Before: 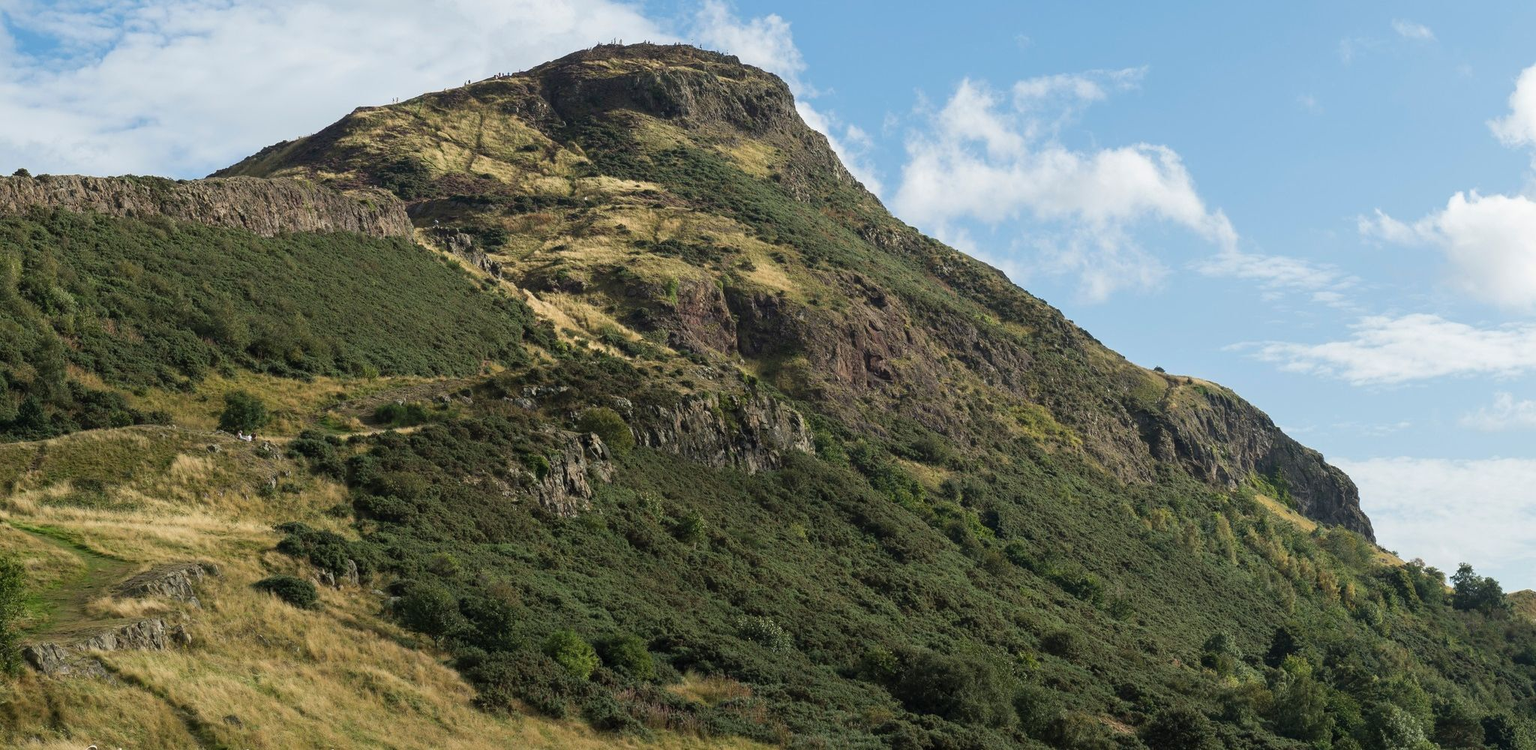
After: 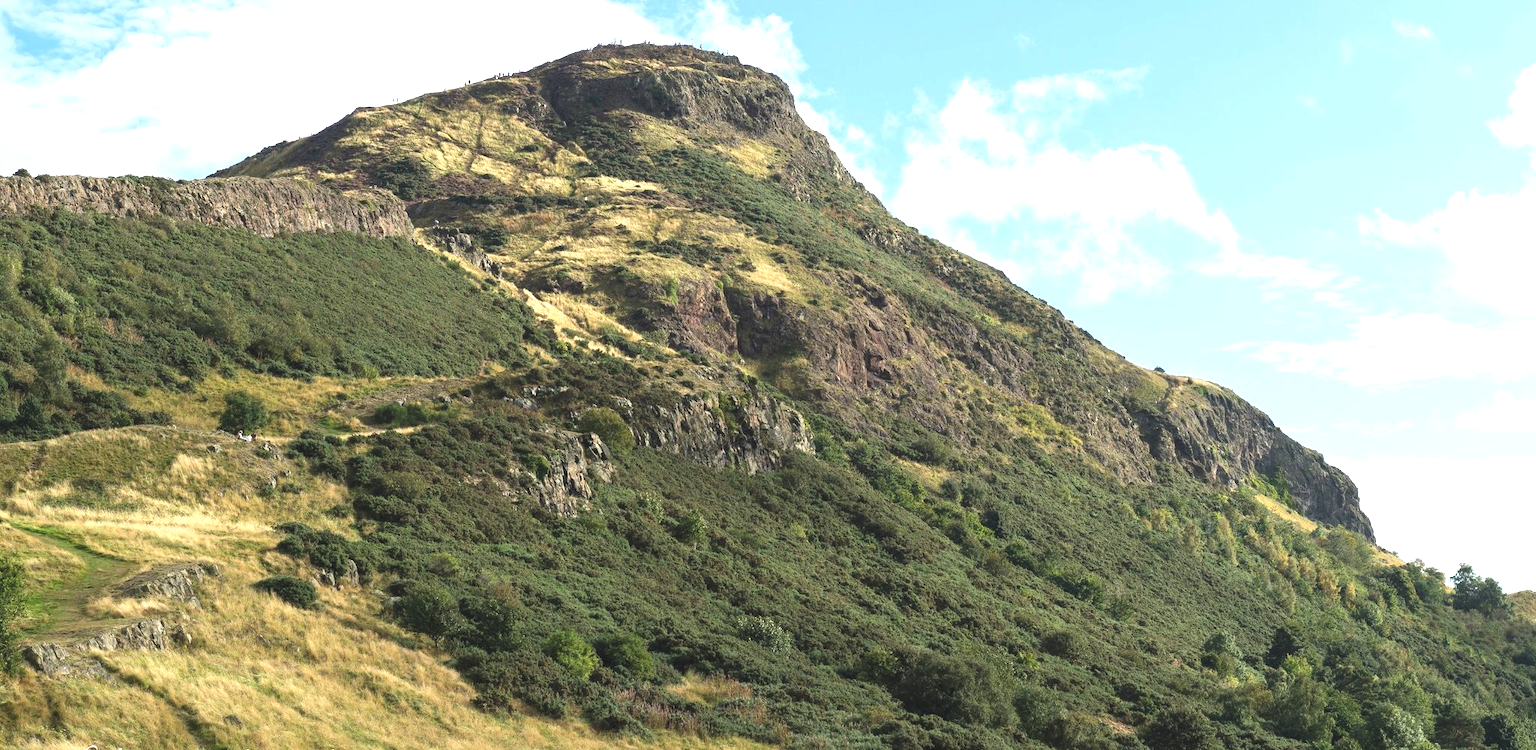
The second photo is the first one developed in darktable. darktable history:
contrast brightness saturation: contrast 0.05
exposure: black level correction -0.005, exposure 1.002 EV, compensate highlight preservation false
